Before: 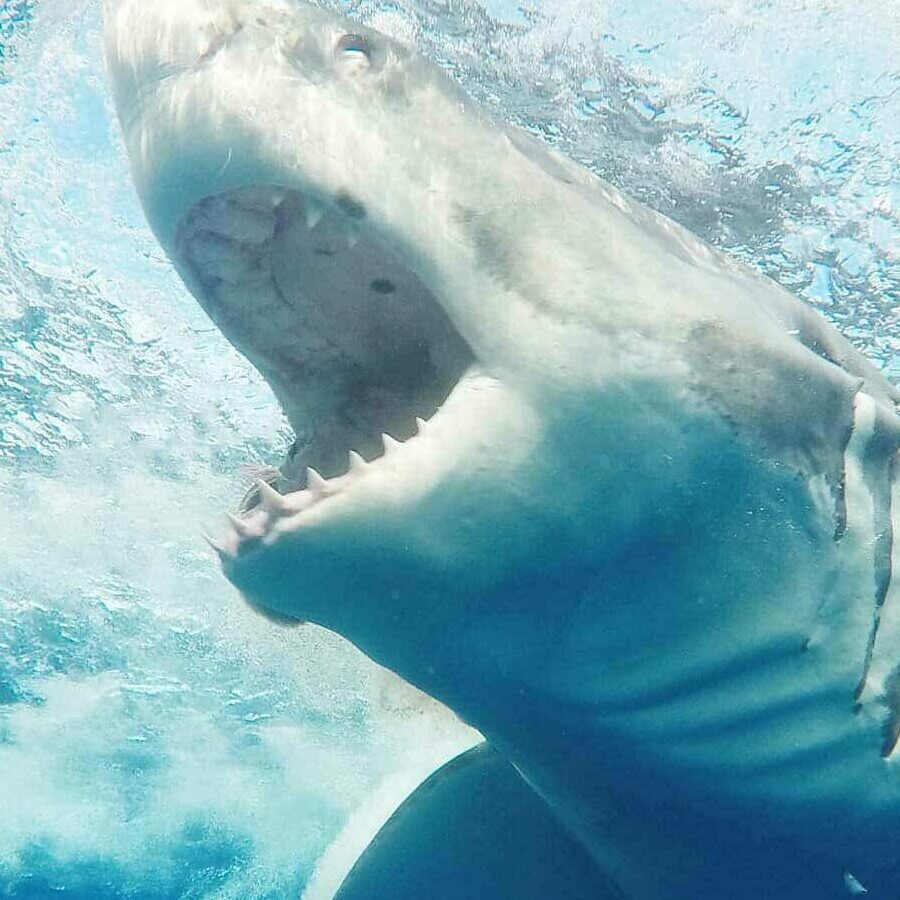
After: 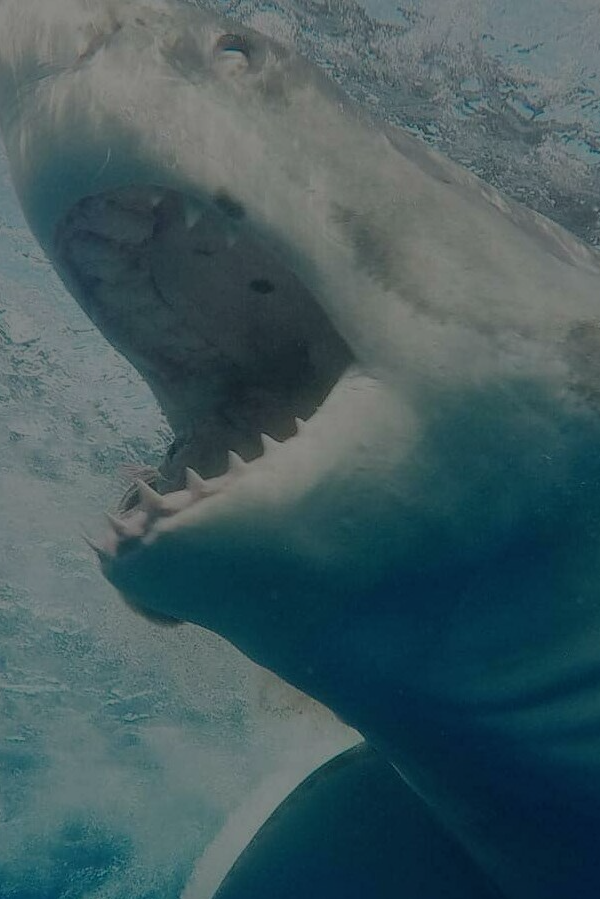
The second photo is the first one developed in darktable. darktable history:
crop and rotate: left 13.537%, right 19.796%
exposure: exposure -2.002 EV, compensate highlight preservation false
